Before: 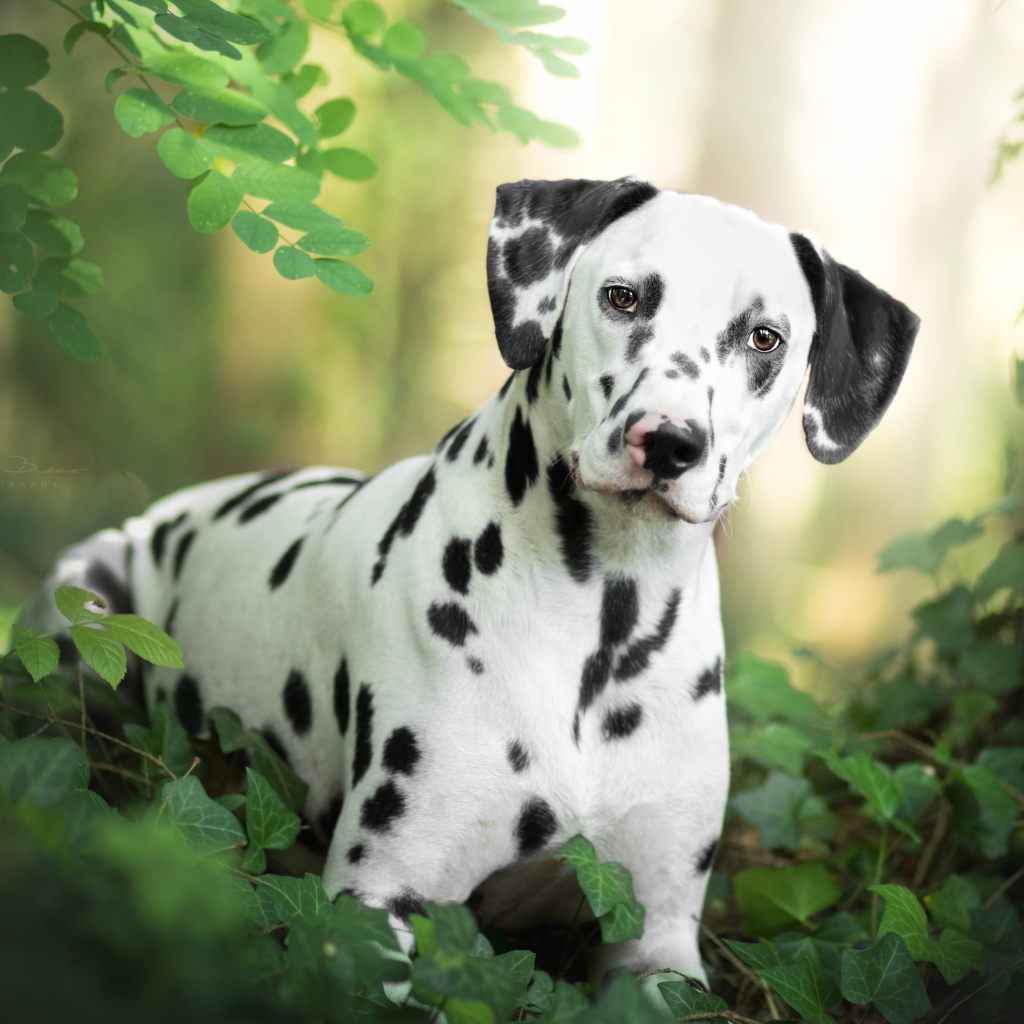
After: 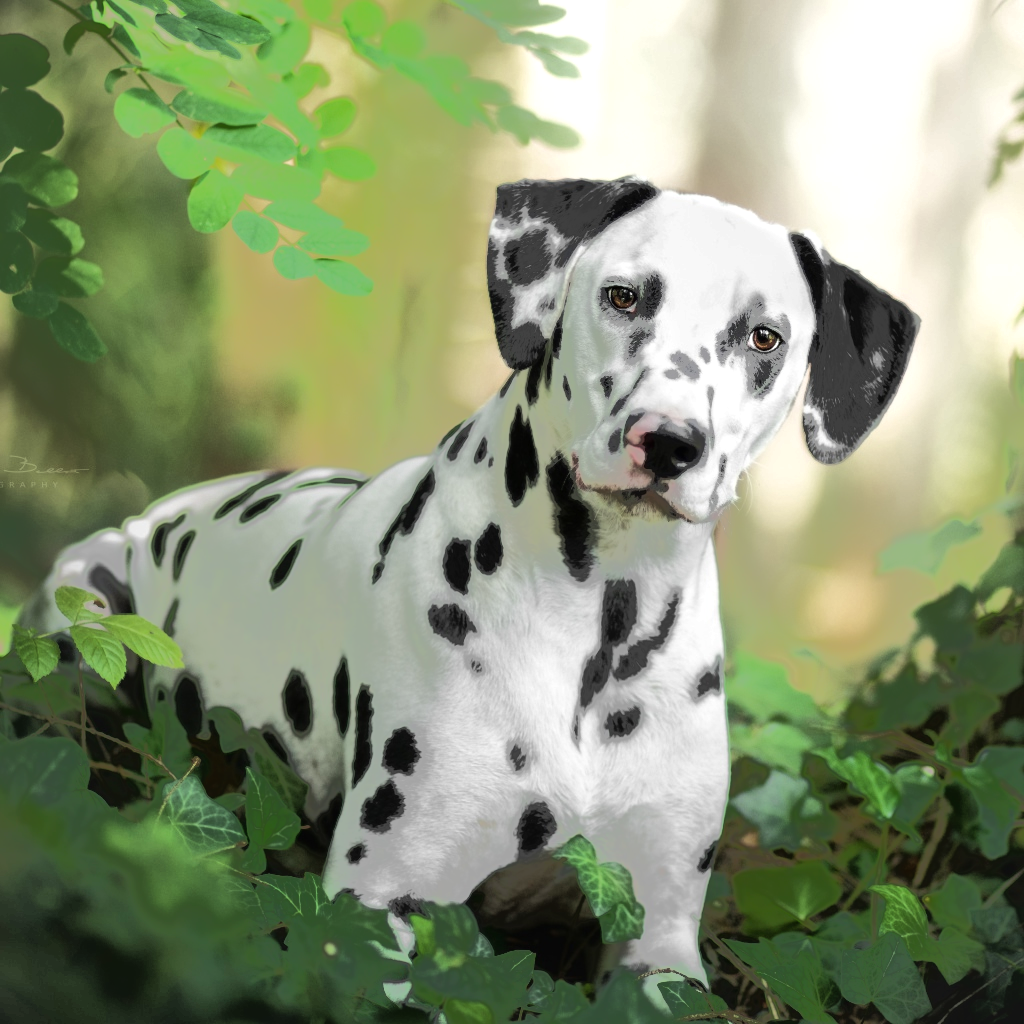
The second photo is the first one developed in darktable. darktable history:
shadows and highlights: shadows 35.59, highlights -35.14, soften with gaussian
tone equalizer: -7 EV -0.658 EV, -6 EV 1.03 EV, -5 EV -0.435 EV, -4 EV 0.396 EV, -3 EV 0.438 EV, -2 EV 0.123 EV, -1 EV -0.174 EV, +0 EV -0.383 EV, edges refinement/feathering 500, mask exposure compensation -1.57 EV, preserve details no
